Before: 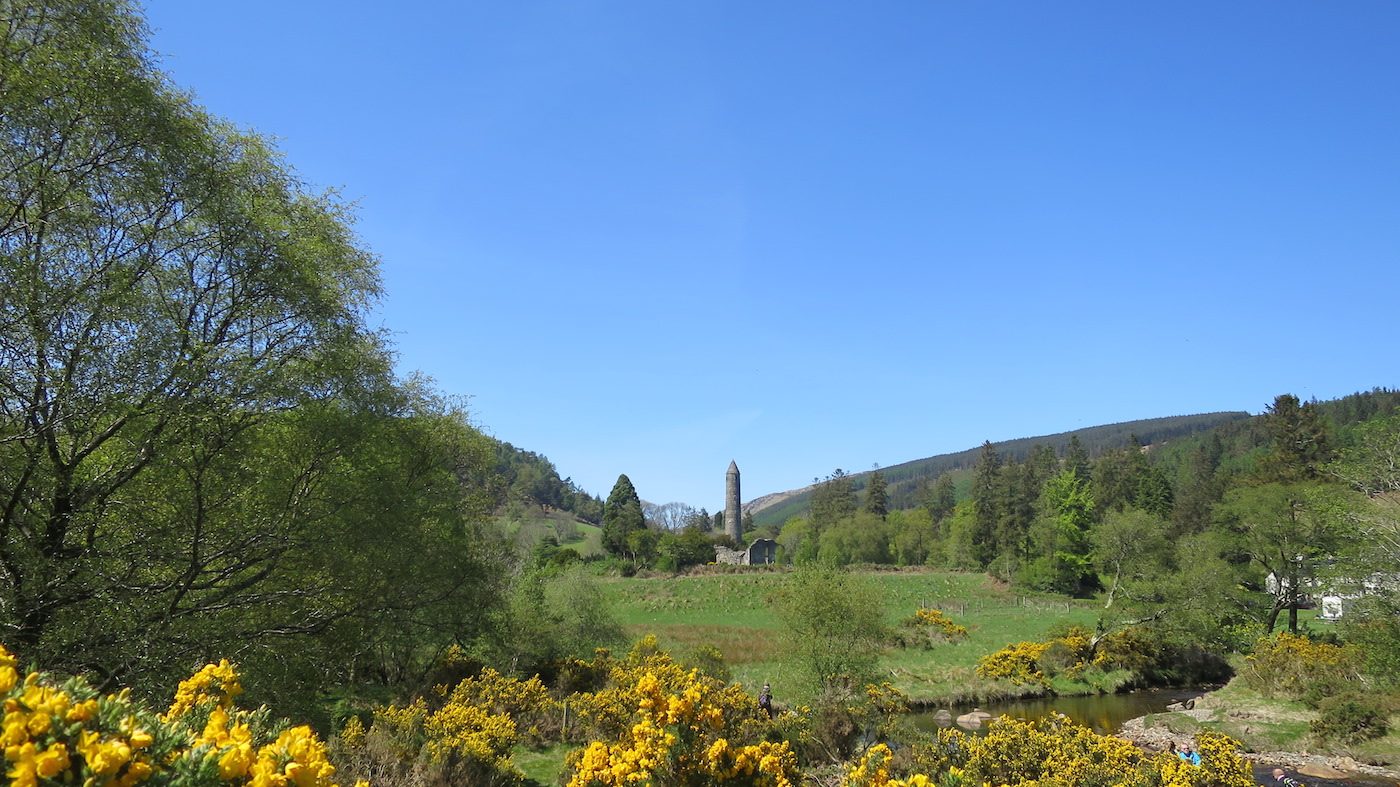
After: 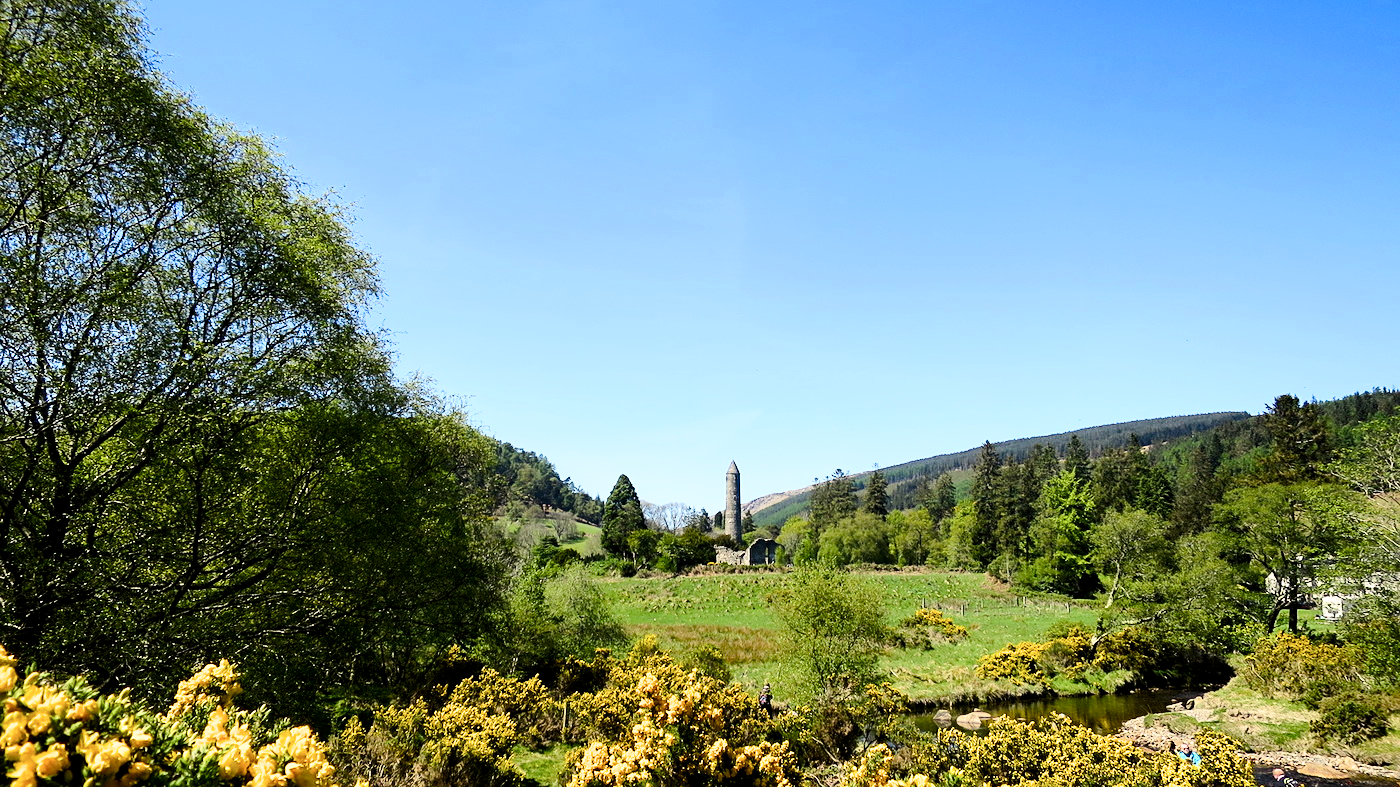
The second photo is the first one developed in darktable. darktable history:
color balance rgb: highlights gain › chroma 3.027%, highlights gain › hue 73.29°, linear chroma grading › shadows 31.333%, linear chroma grading › global chroma -1.853%, linear chroma grading › mid-tones 3.61%, perceptual saturation grading › global saturation 18.293%, perceptual brilliance grading › mid-tones 10.285%, perceptual brilliance grading › shadows 14.536%
sharpen: amount 0.215
filmic rgb: black relative exposure -5.56 EV, white relative exposure 2.49 EV, target black luminance 0%, hardness 4.52, latitude 67.23%, contrast 1.46, shadows ↔ highlights balance -3.83%
contrast brightness saturation: contrast 0.279
